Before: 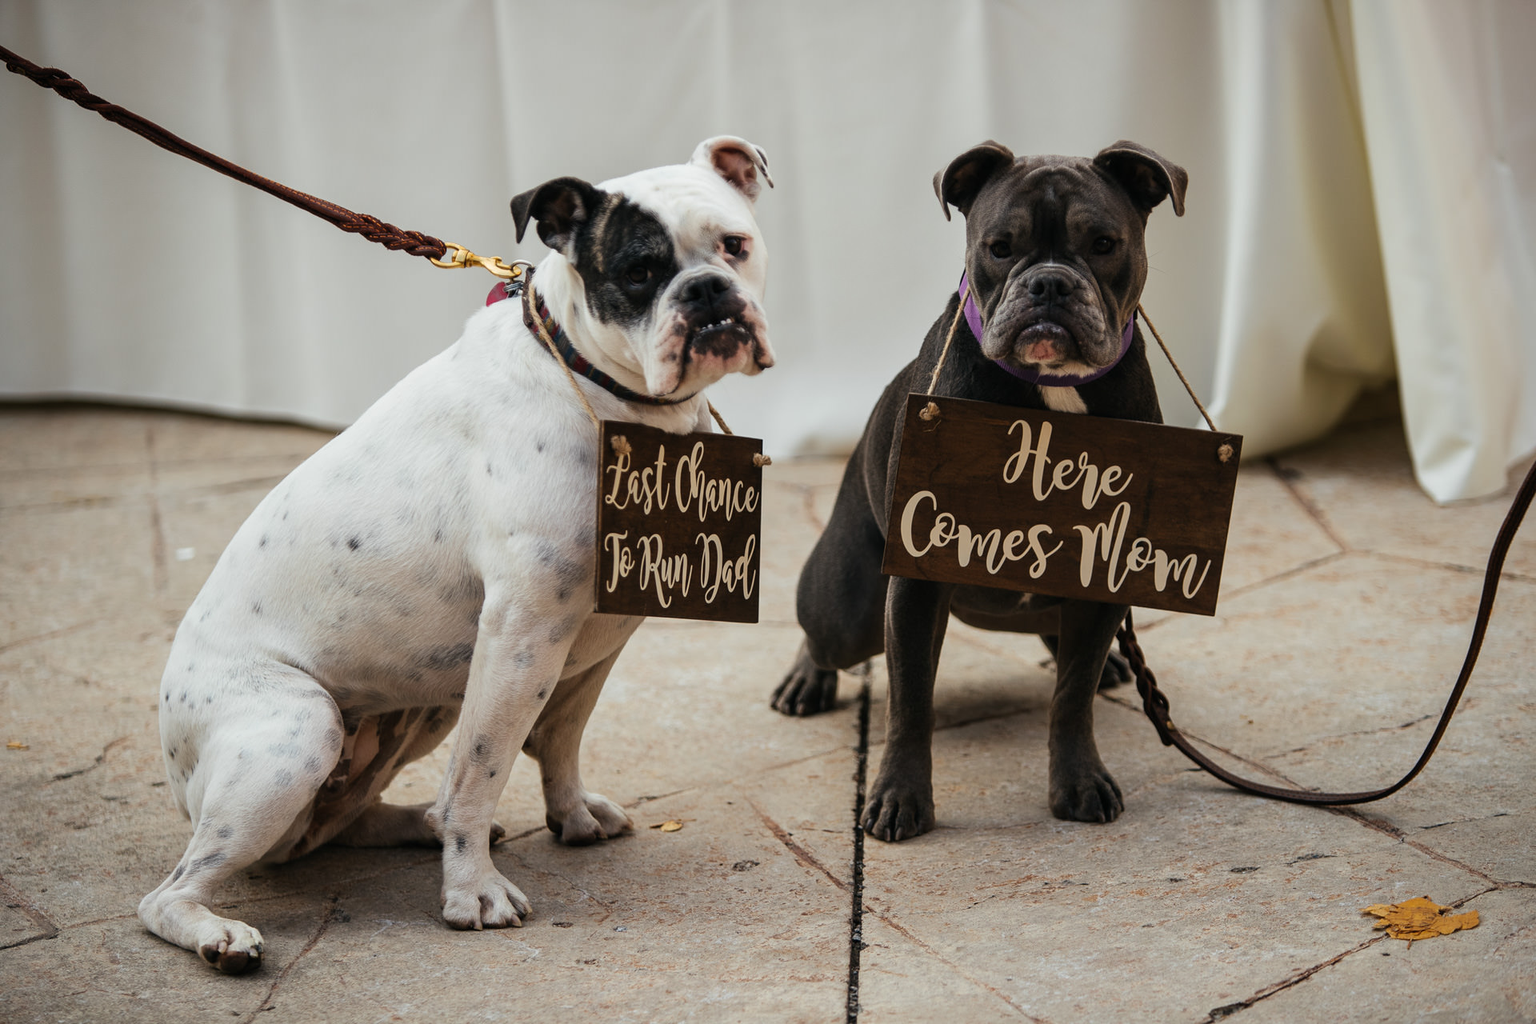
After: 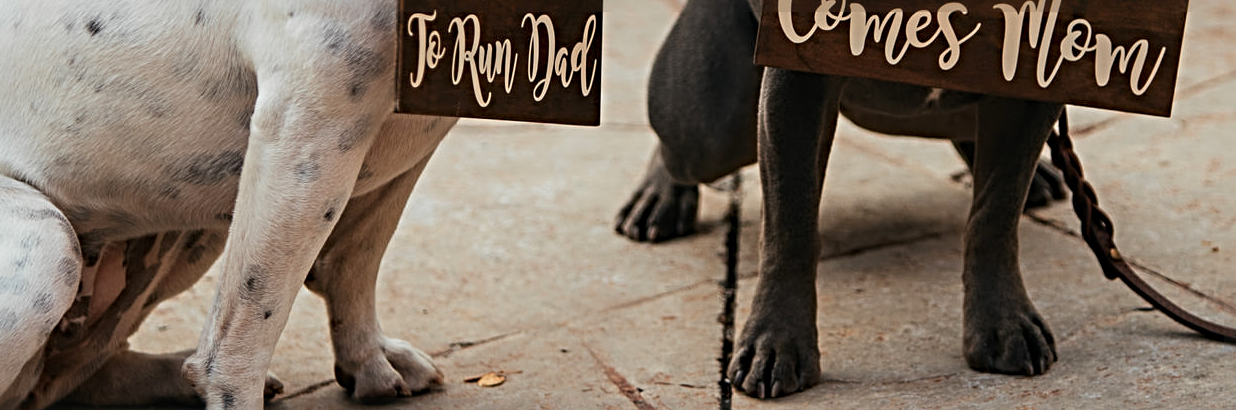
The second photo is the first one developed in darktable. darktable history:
crop: left 18.177%, top 51.082%, right 17.416%, bottom 16.809%
color zones: curves: ch1 [(0.263, 0.53) (0.376, 0.287) (0.487, 0.512) (0.748, 0.547) (1, 0.513)]; ch2 [(0.262, 0.45) (0.751, 0.477)]
sharpen: radius 4.909
